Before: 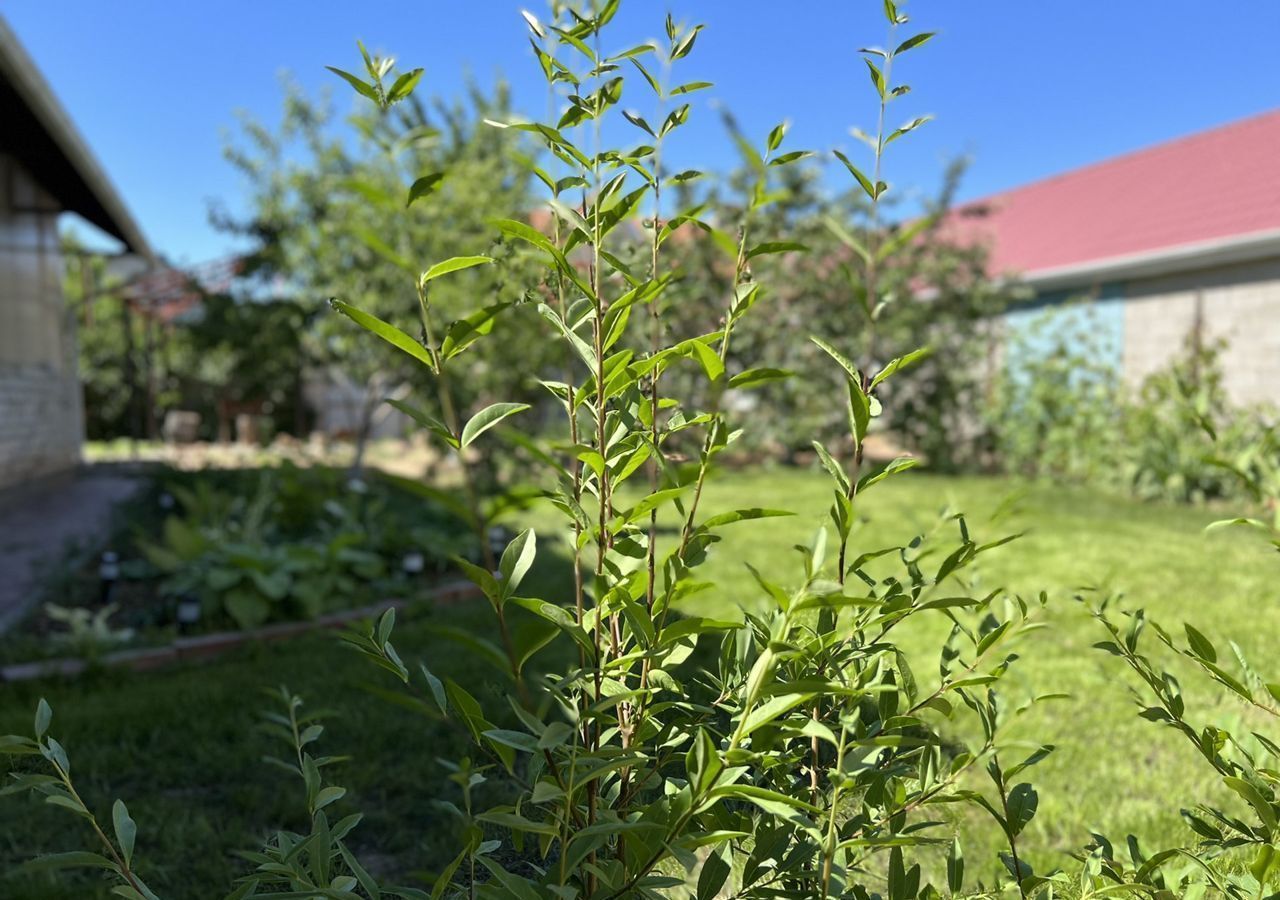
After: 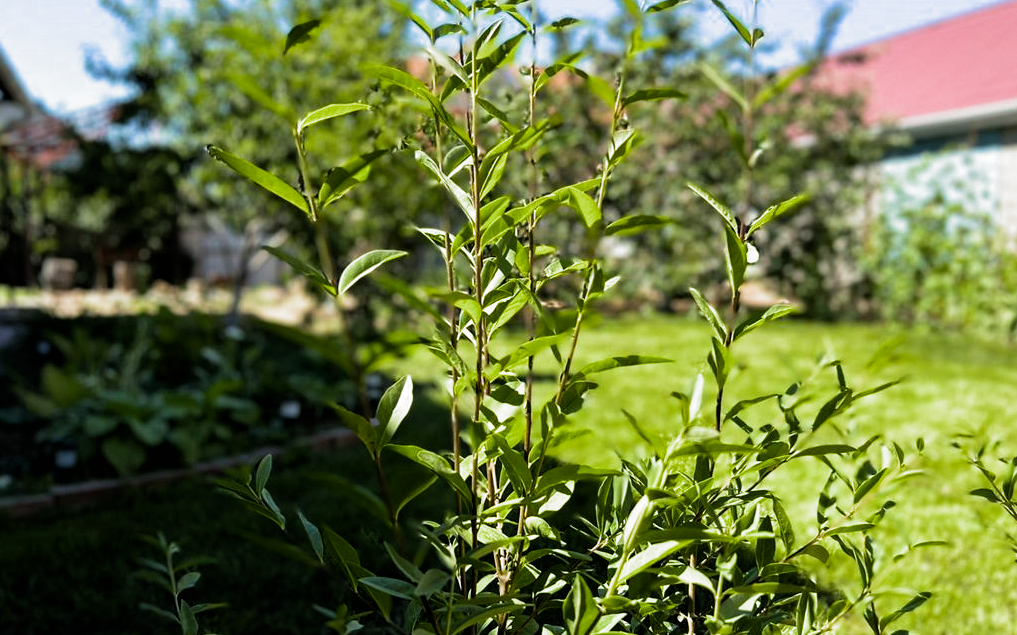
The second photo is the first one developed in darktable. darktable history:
filmic rgb: black relative exposure -8.29 EV, white relative exposure 2.2 EV, target white luminance 99.991%, hardness 7.18, latitude 75.46%, contrast 1.317, highlights saturation mix -2.65%, shadows ↔ highlights balance 30.17%, preserve chrominance RGB euclidean norm, color science v5 (2021), contrast in shadows safe, contrast in highlights safe
crop: left 9.61%, top 17.022%, right 10.862%, bottom 12.405%
color balance rgb: linear chroma grading › global chroma 9.942%, perceptual saturation grading › global saturation 19.855%, global vibrance 20%
